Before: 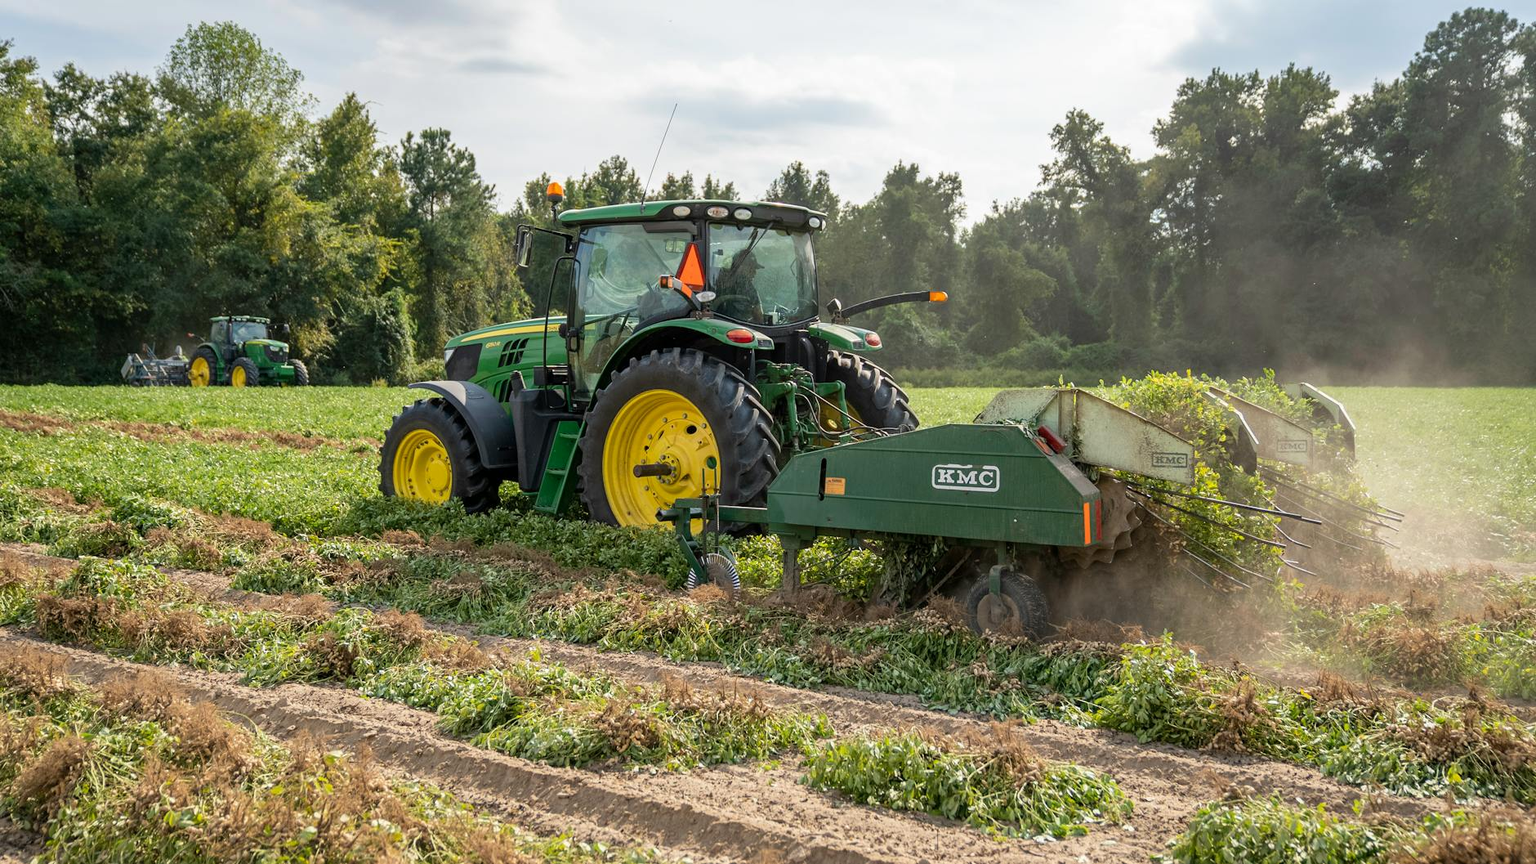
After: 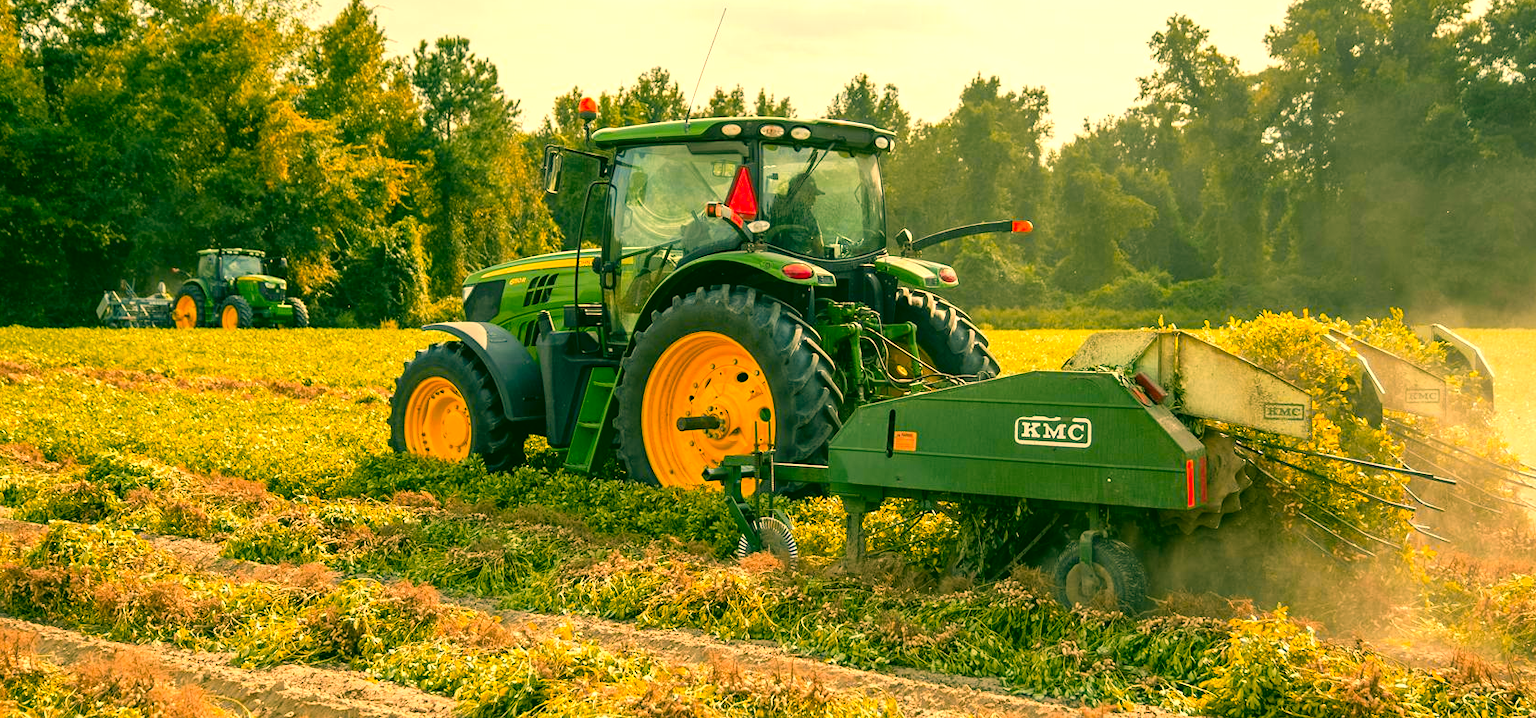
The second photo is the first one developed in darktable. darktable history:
crop and rotate: left 2.369%, top 11.204%, right 9.295%, bottom 15.265%
color zones: curves: ch1 [(0.24, 0.634) (0.75, 0.5)]; ch2 [(0.253, 0.437) (0.745, 0.491)]
color correction: highlights a* 5.7, highlights b* 33.1, shadows a* -26.19, shadows b* 3.75
exposure: black level correction -0.002, exposure 0.538 EV, compensate exposure bias true, compensate highlight preservation false
